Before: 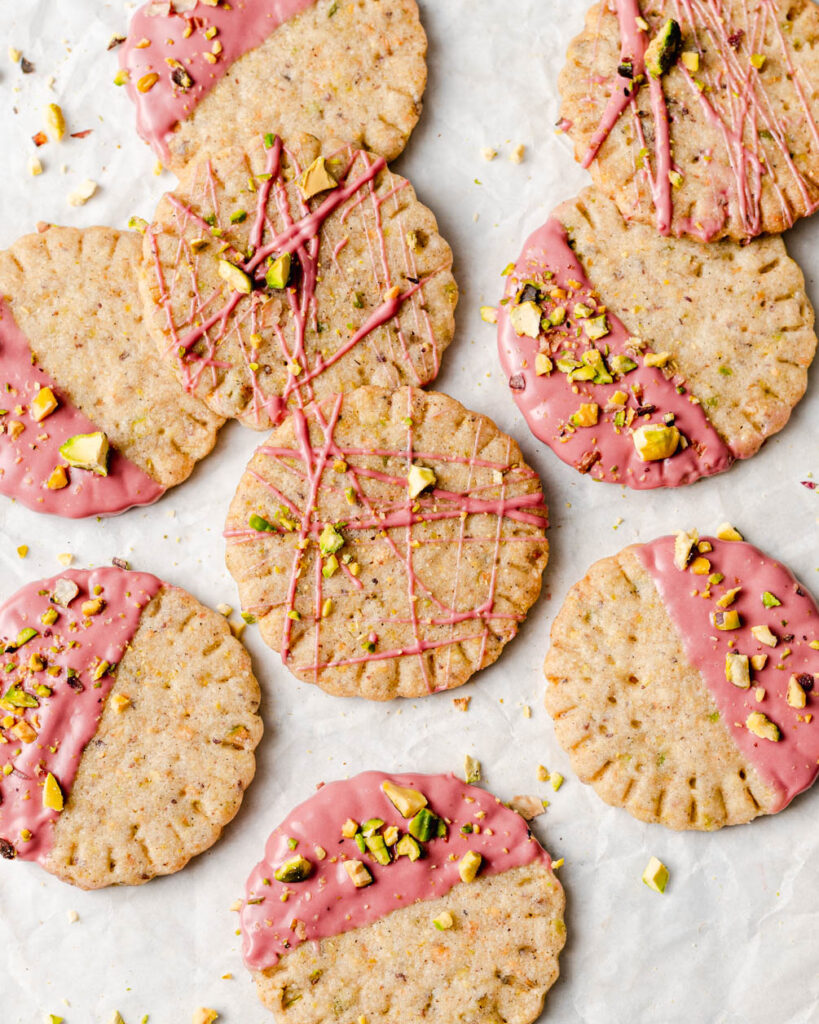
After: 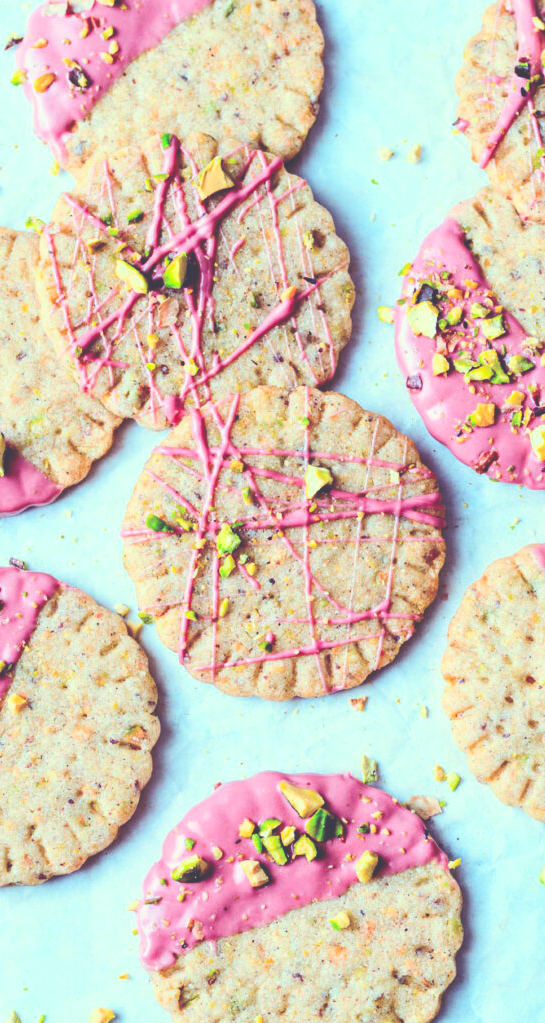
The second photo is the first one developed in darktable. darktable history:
rgb curve: curves: ch0 [(0, 0.186) (0.314, 0.284) (0.576, 0.466) (0.805, 0.691) (0.936, 0.886)]; ch1 [(0, 0.186) (0.314, 0.284) (0.581, 0.534) (0.771, 0.746) (0.936, 0.958)]; ch2 [(0, 0.216) (0.275, 0.39) (1, 1)], mode RGB, independent channels, compensate middle gray true, preserve colors none
crop and rotate: left 12.673%, right 20.66%
tone equalizer: on, module defaults
contrast brightness saturation: contrast 0.24, brightness 0.26, saturation 0.39
